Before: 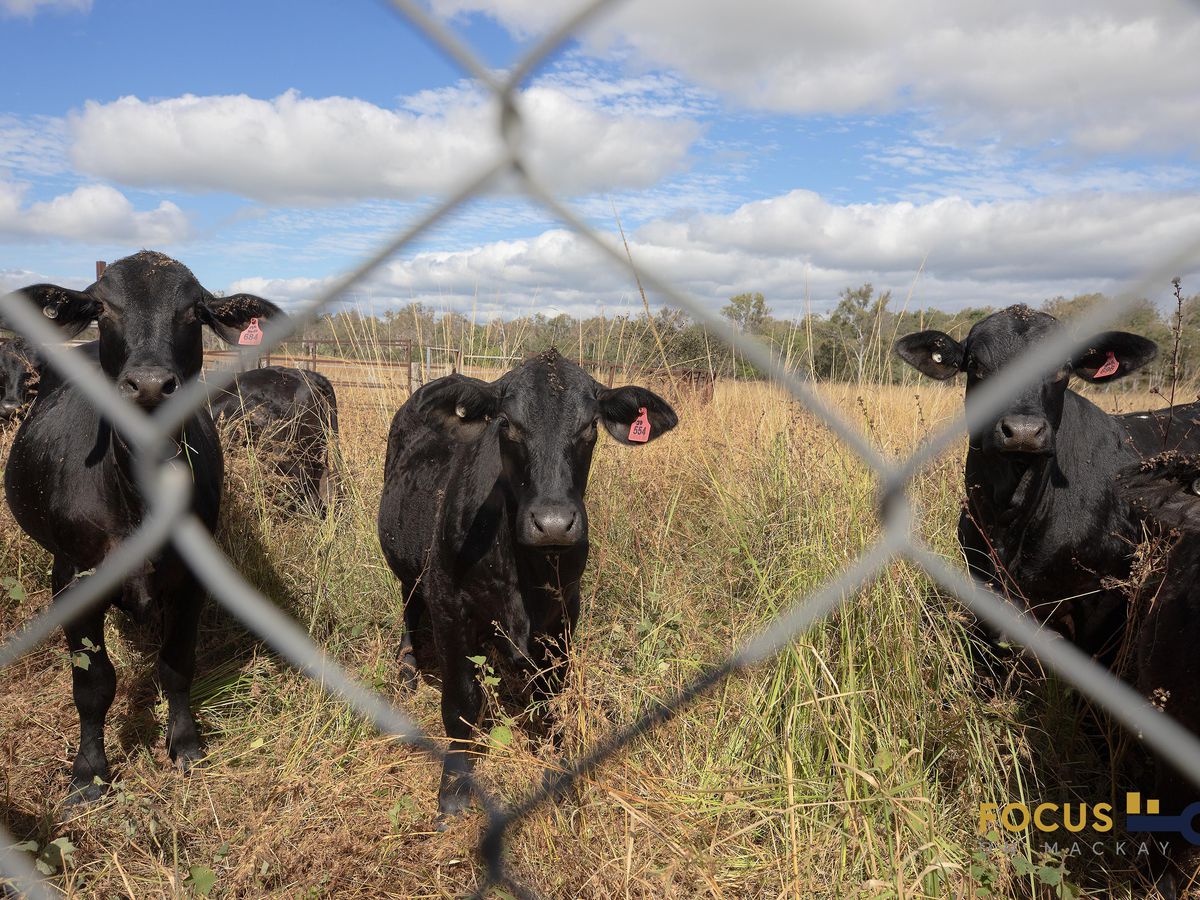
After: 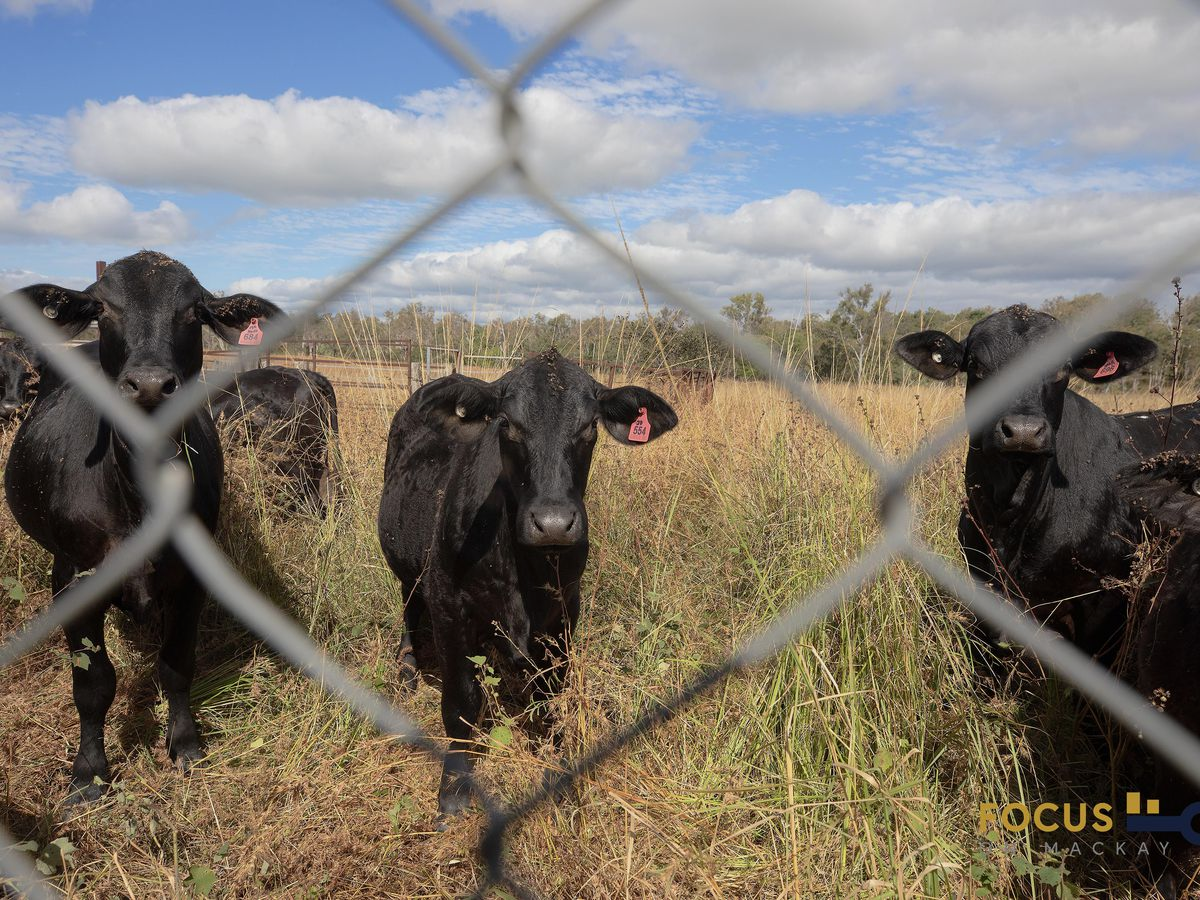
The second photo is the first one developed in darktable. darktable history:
exposure: exposure -0.175 EV, compensate highlight preservation false
